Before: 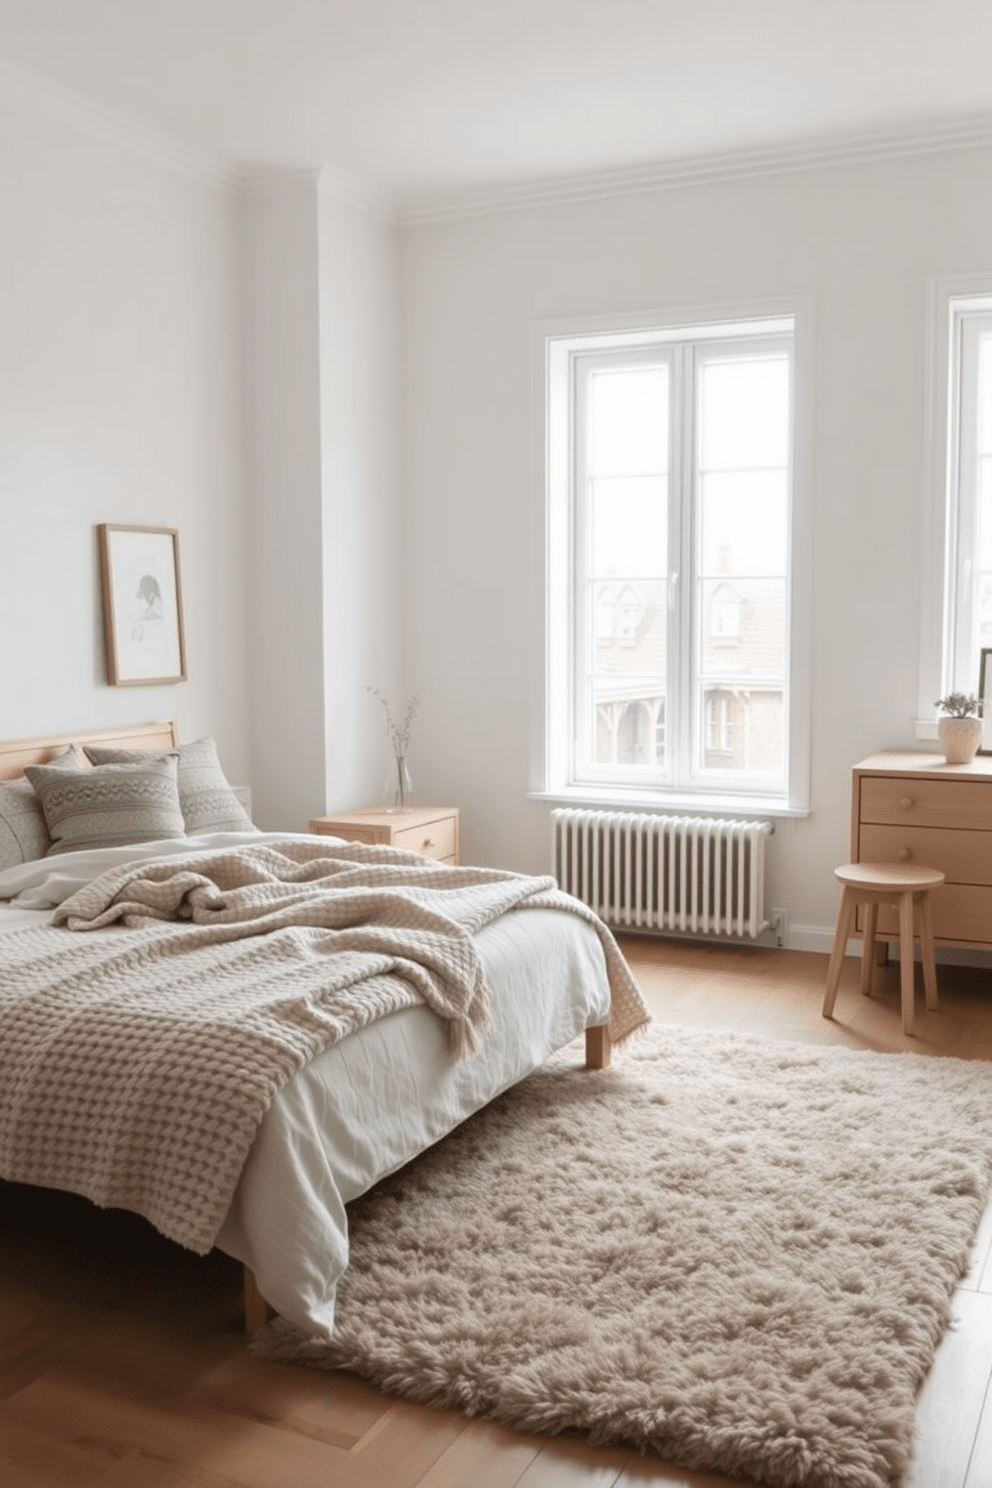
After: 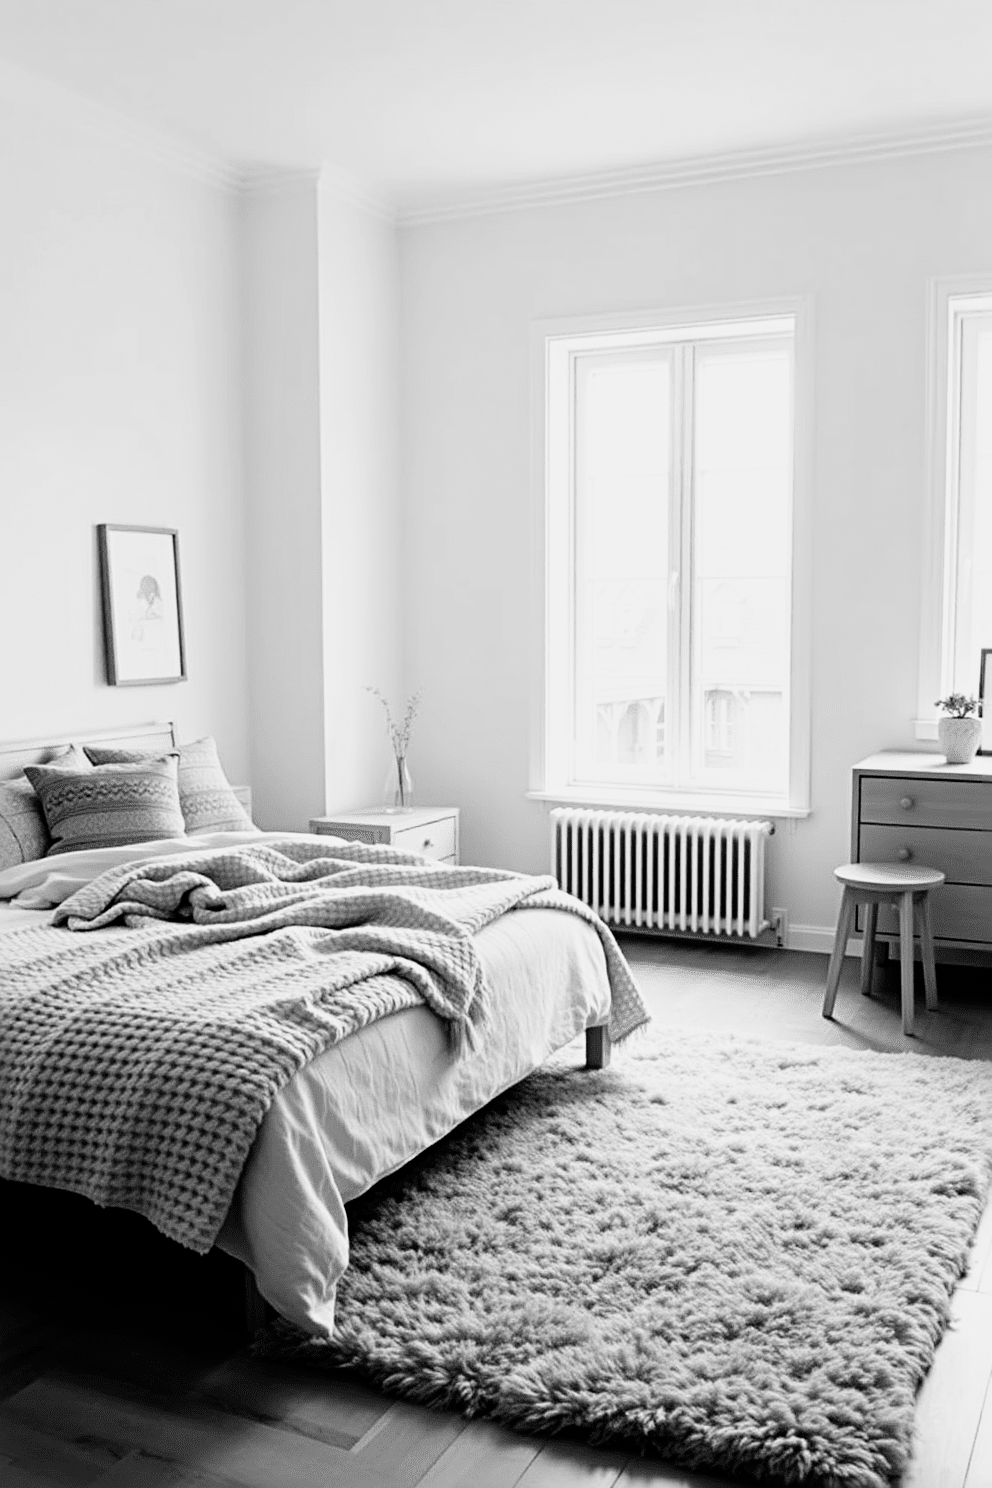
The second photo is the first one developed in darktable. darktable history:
sharpen: radius 4
monochrome: a 30.25, b 92.03
filmic rgb: black relative exposure -3.75 EV, white relative exposure 2.4 EV, dynamic range scaling -50%, hardness 3.42, latitude 30%, contrast 1.8
